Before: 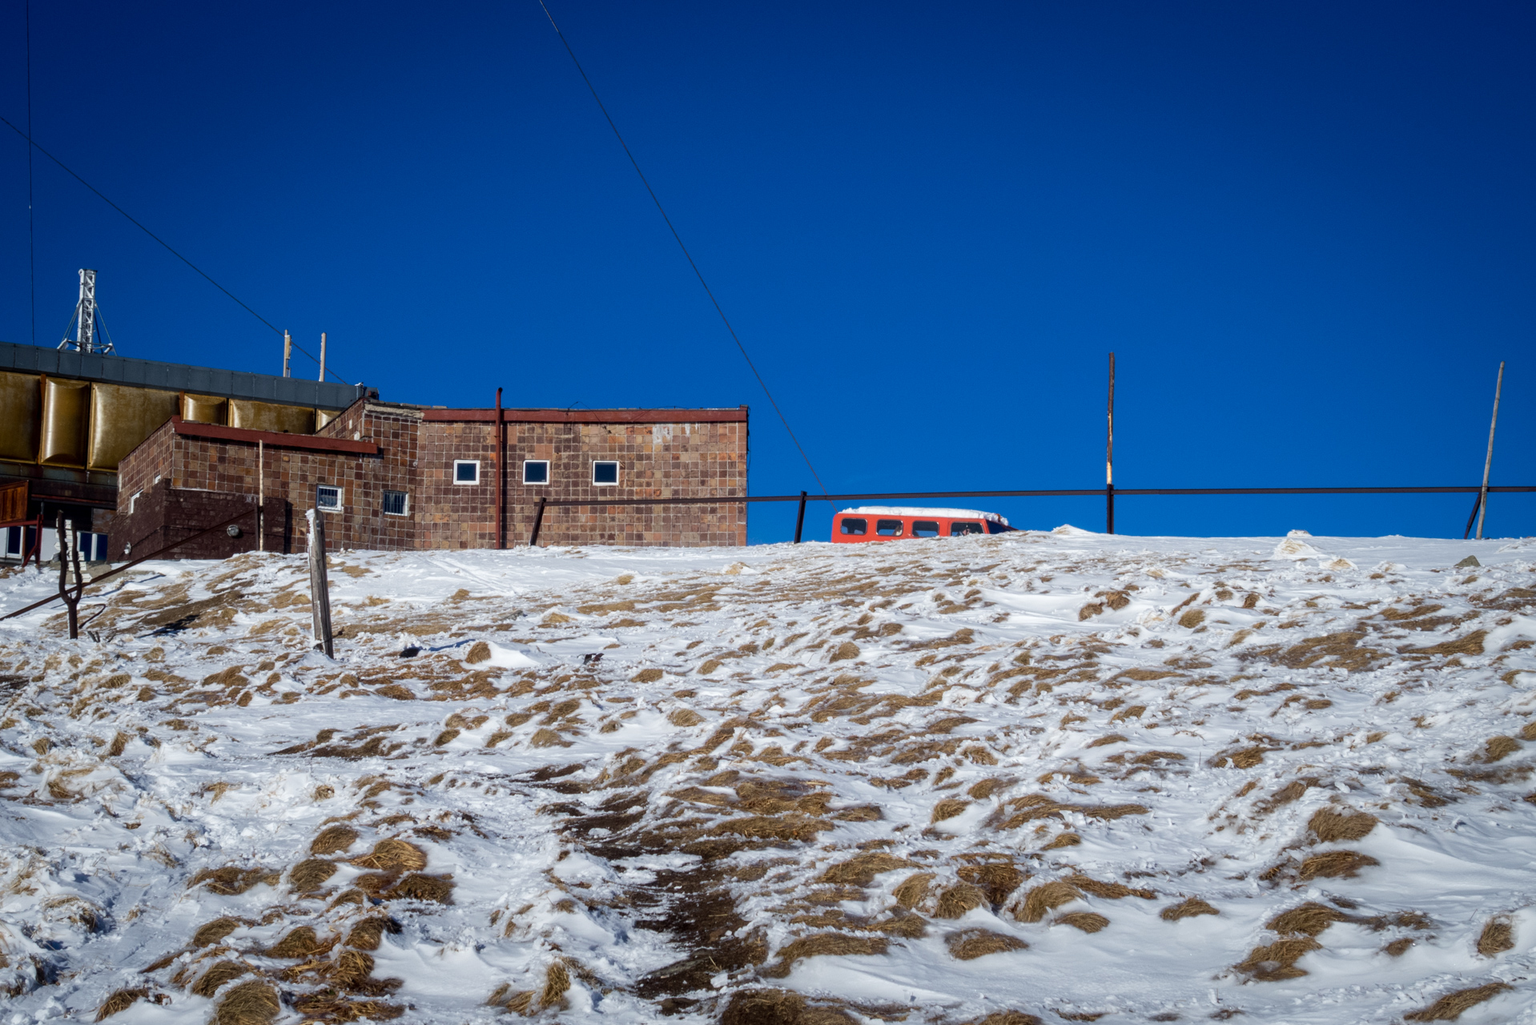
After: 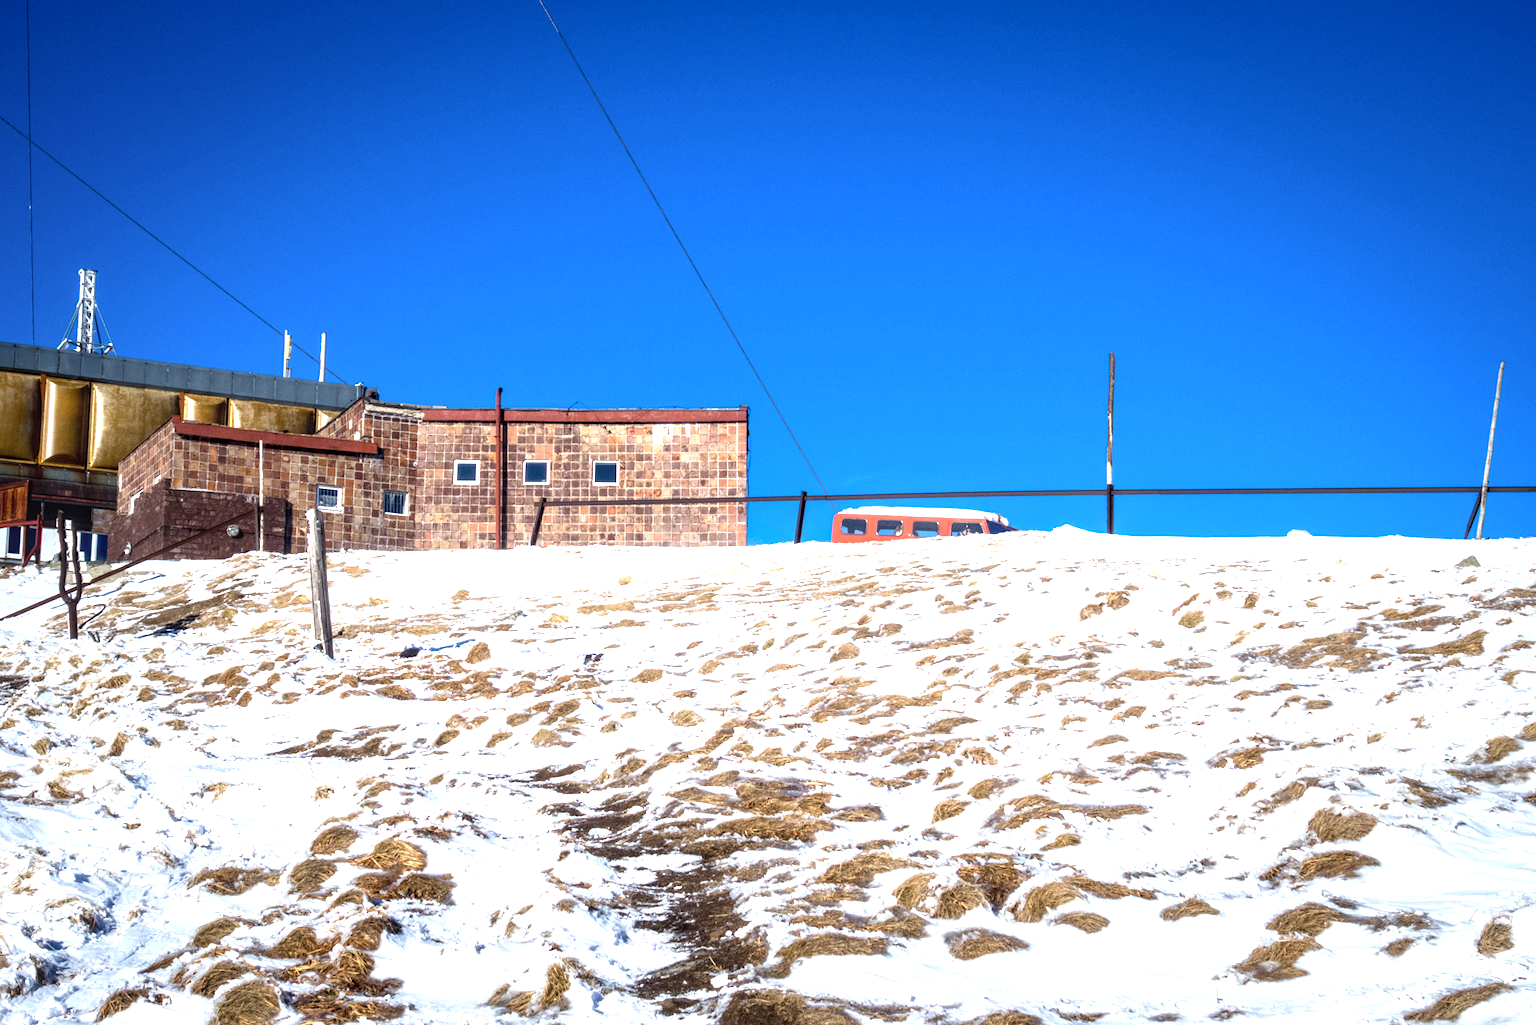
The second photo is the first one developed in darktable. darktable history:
local contrast: on, module defaults
exposure: black level correction 0, exposure 1.2 EV, compensate exposure bias true, compensate highlight preservation false
